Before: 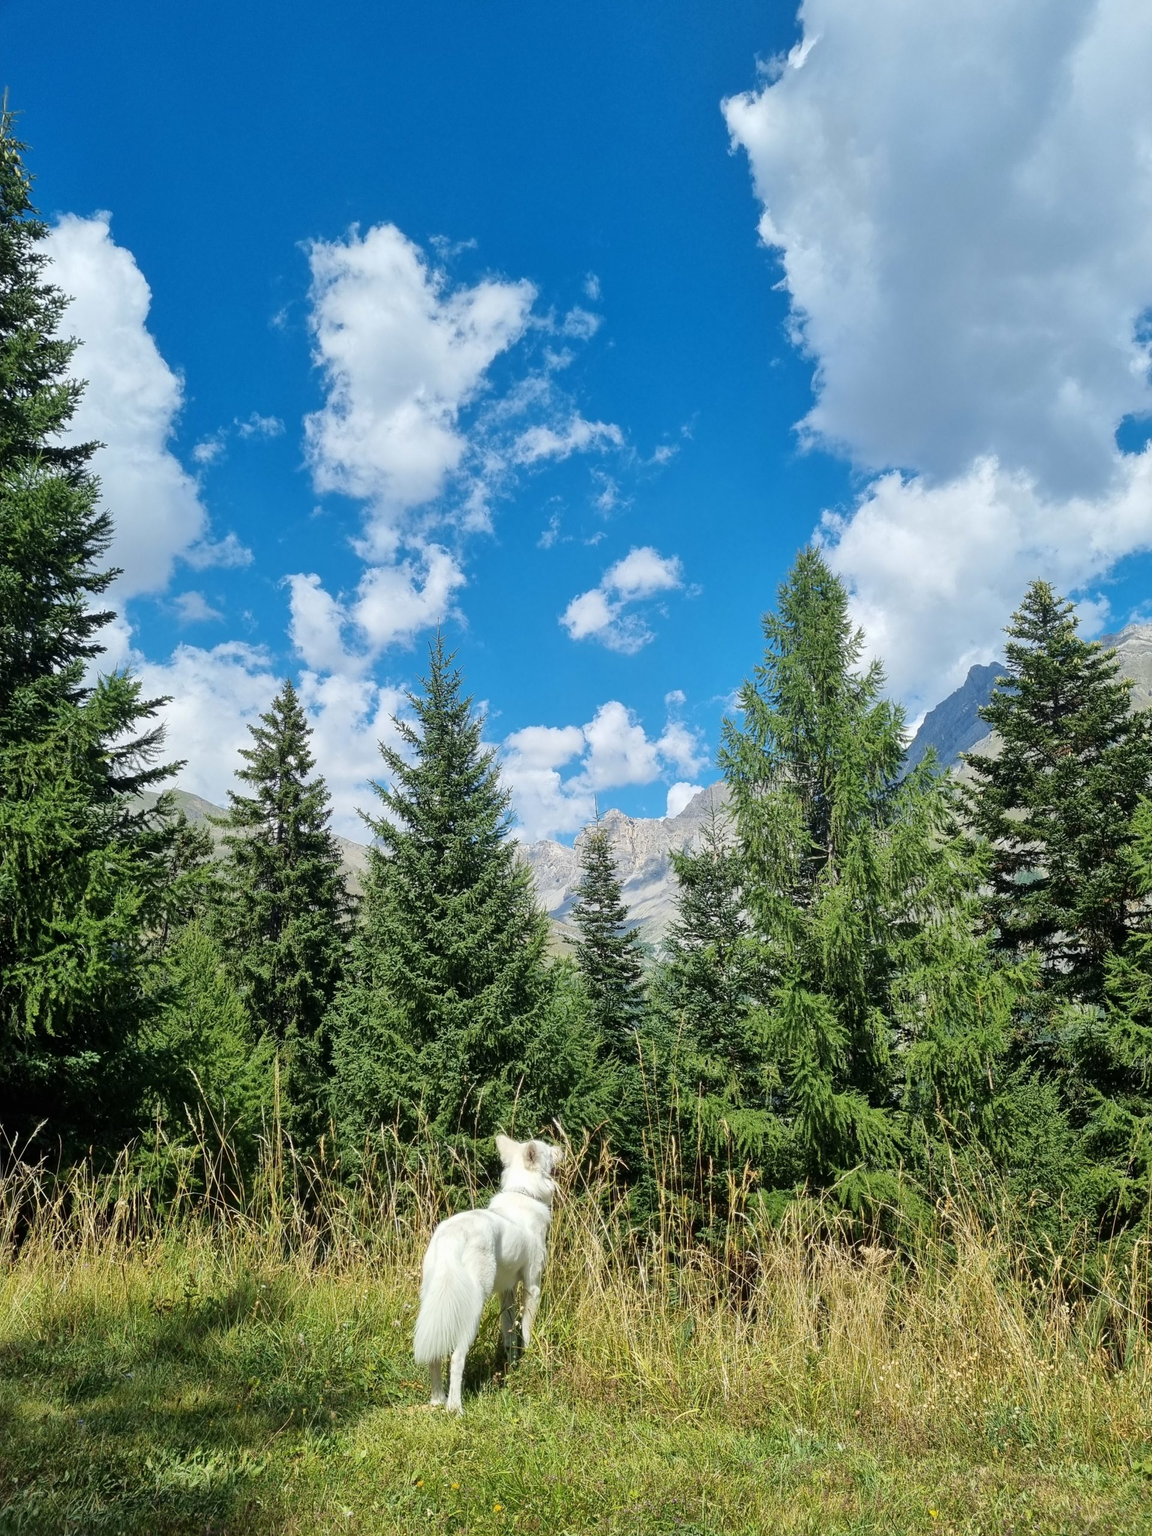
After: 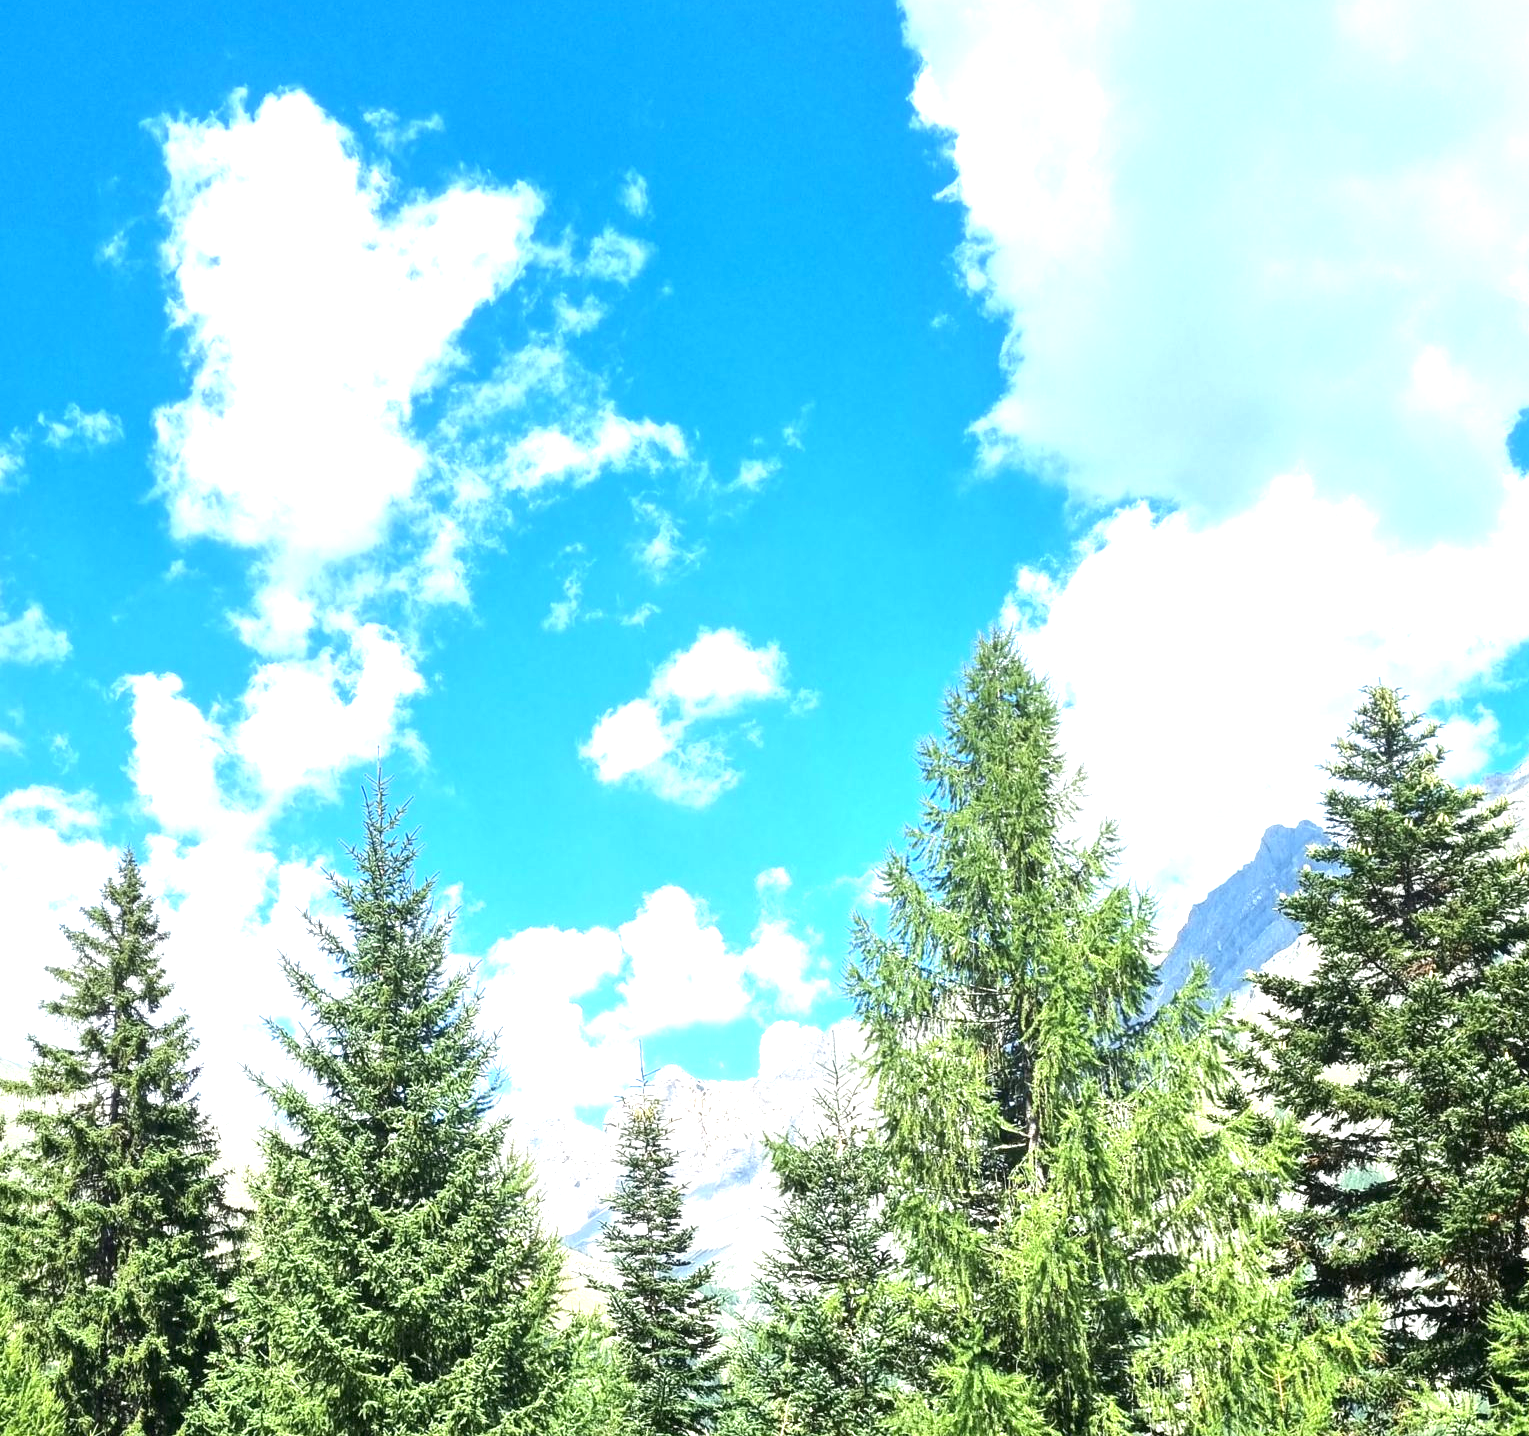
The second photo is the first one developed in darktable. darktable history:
crop: left 18.343%, top 11.087%, right 1.989%, bottom 32.789%
exposure: black level correction 0, exposure 1.524 EV, compensate highlight preservation false
